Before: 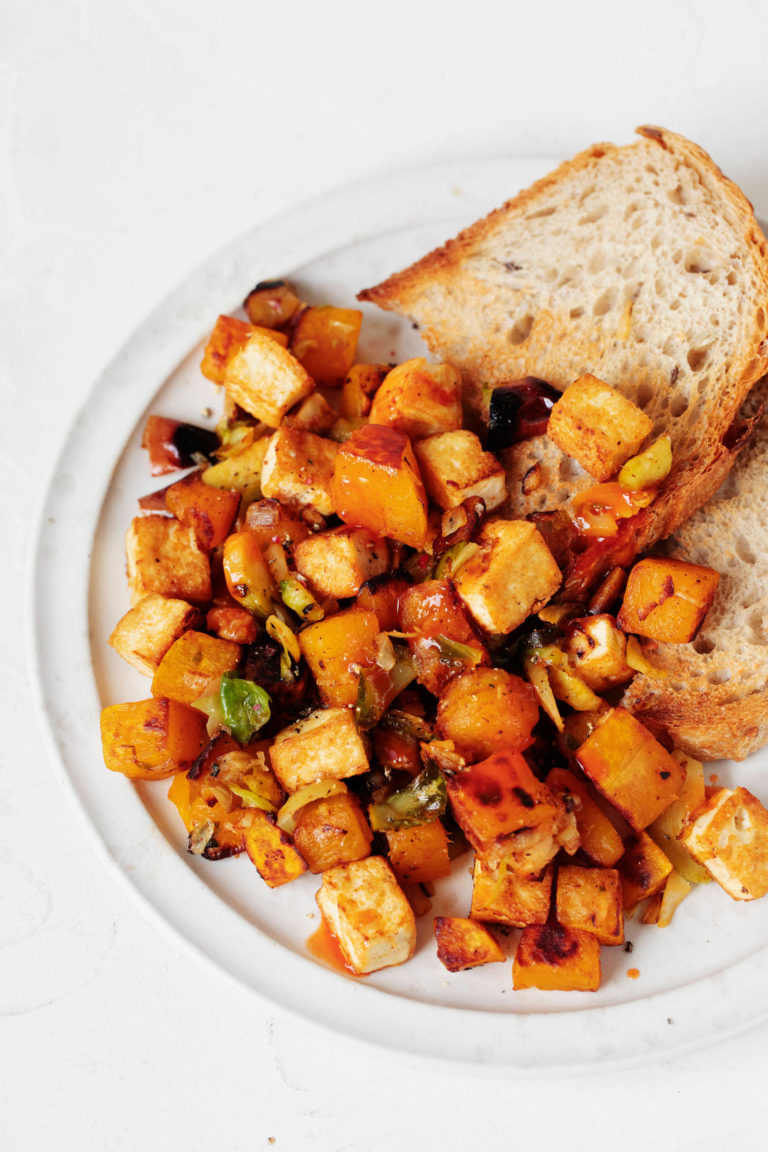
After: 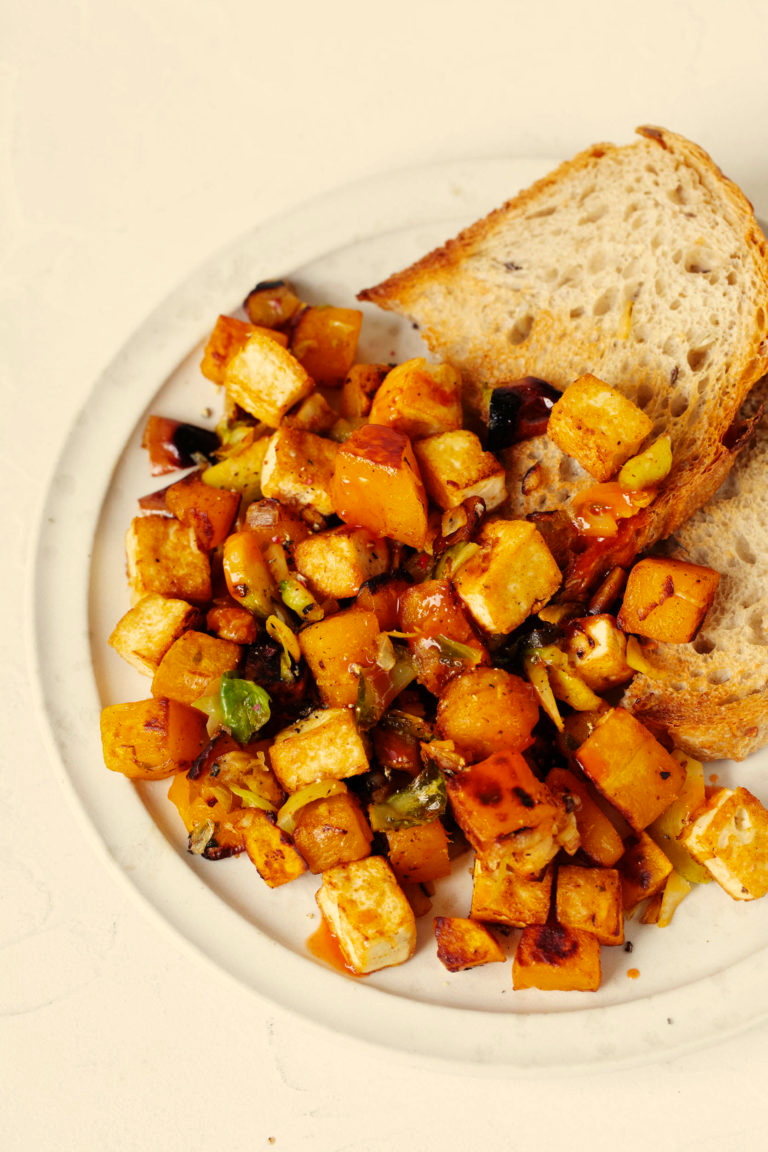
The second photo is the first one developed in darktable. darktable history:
white balance: red 0.974, blue 1.044
rotate and perspective: automatic cropping original format, crop left 0, crop top 0
color correction: highlights a* 2.72, highlights b* 22.8
